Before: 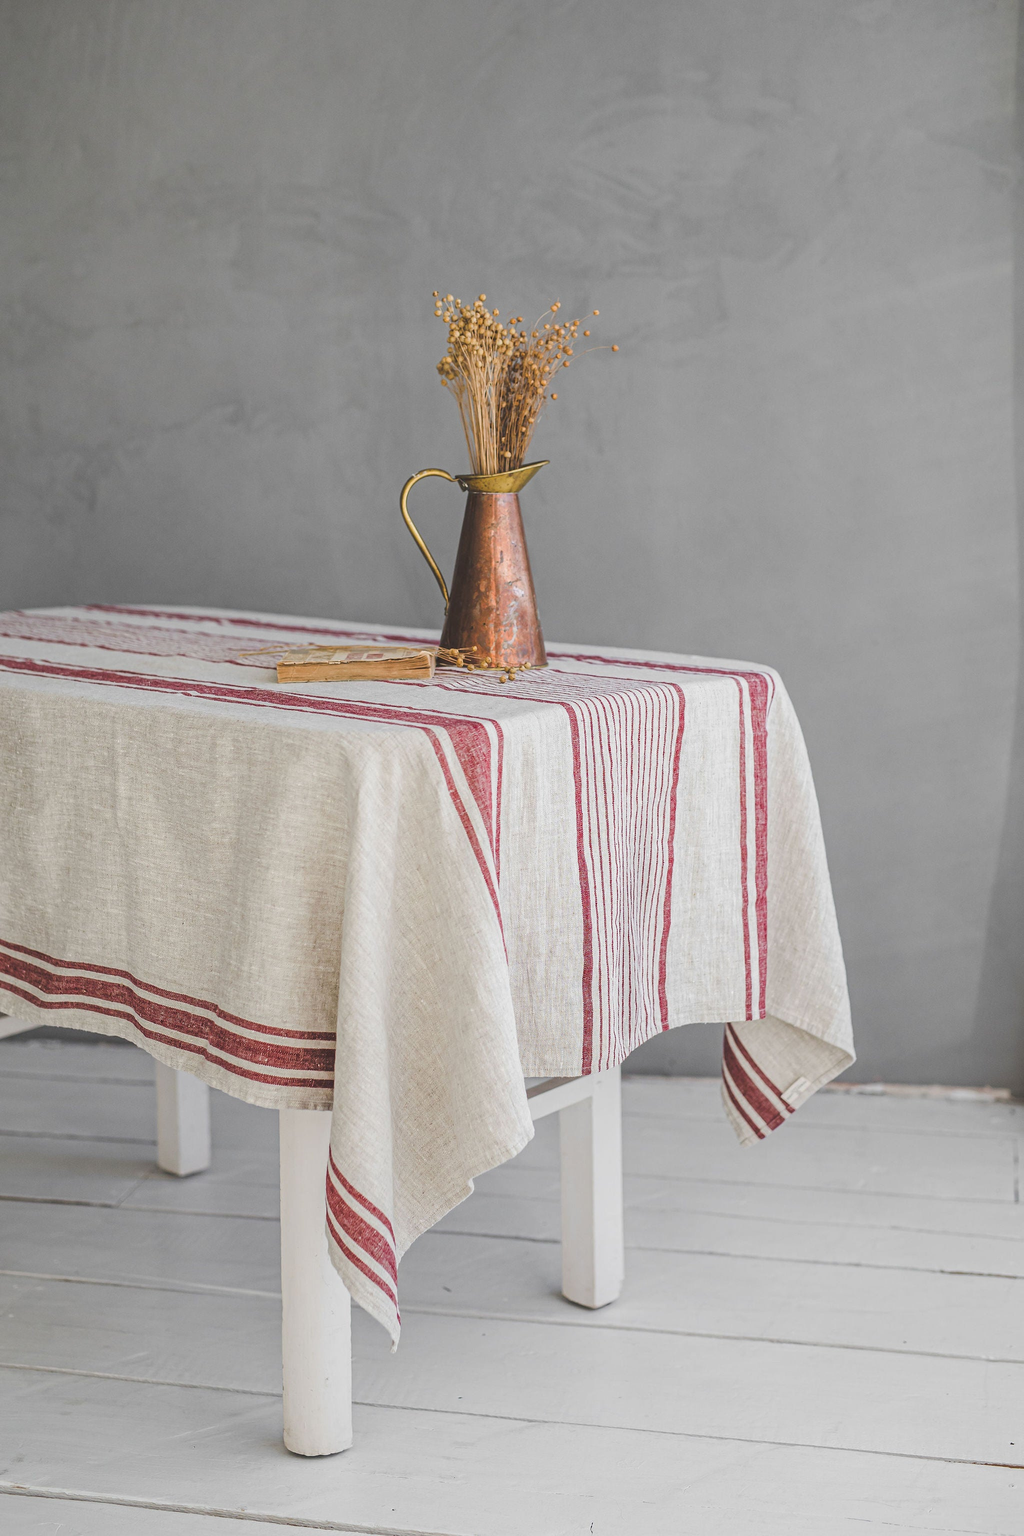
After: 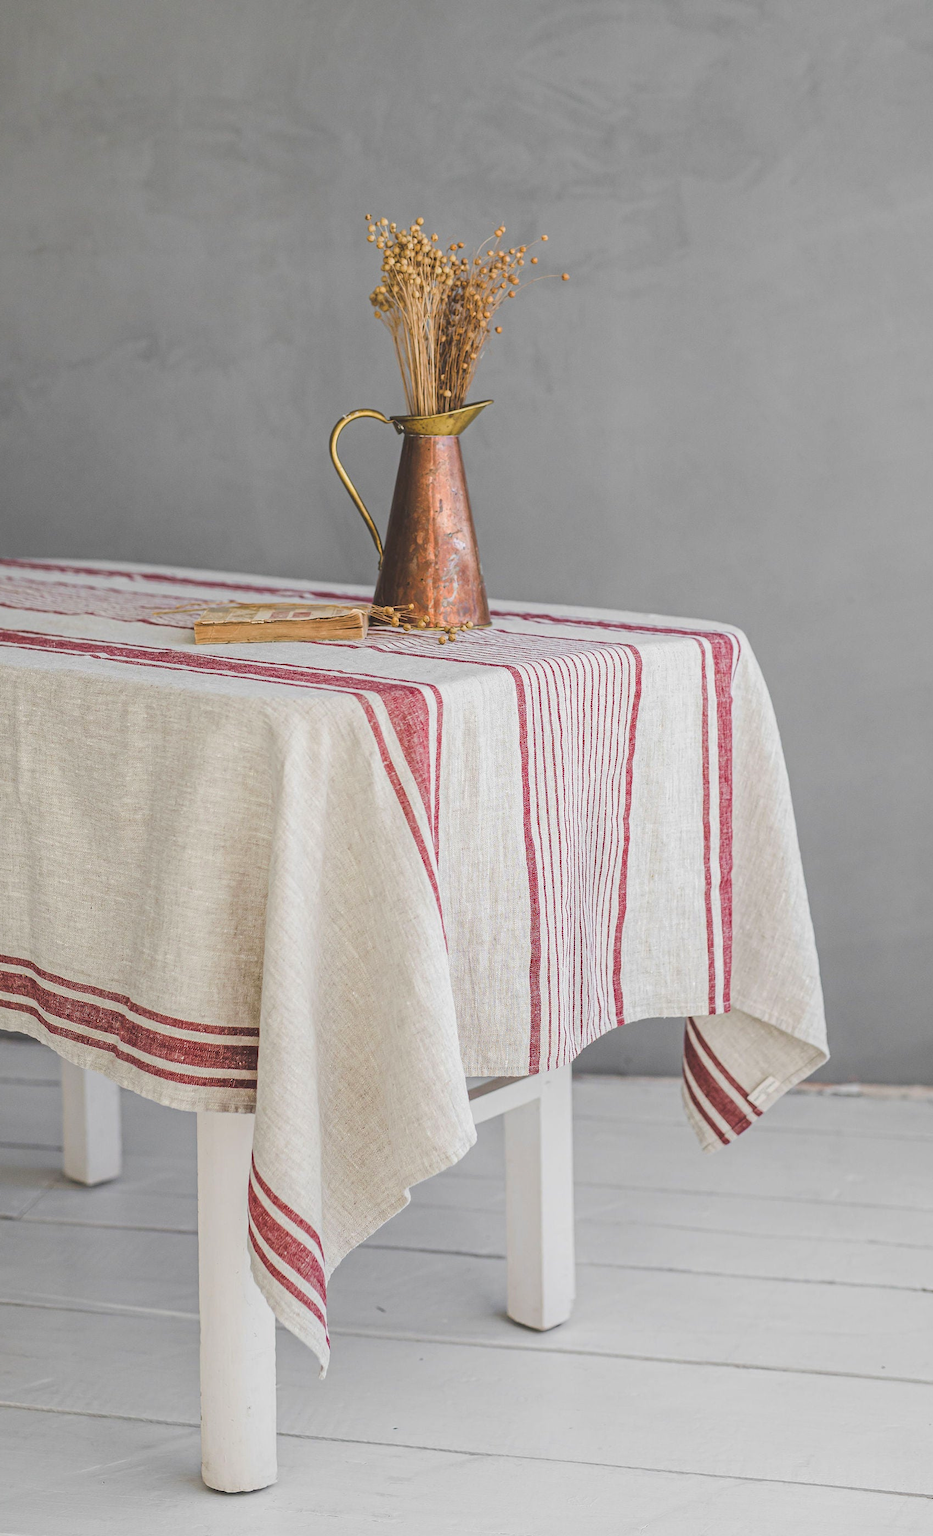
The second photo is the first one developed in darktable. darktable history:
crop: left 9.812%, top 6.255%, right 7.124%, bottom 2.106%
velvia: strength 10.37%
